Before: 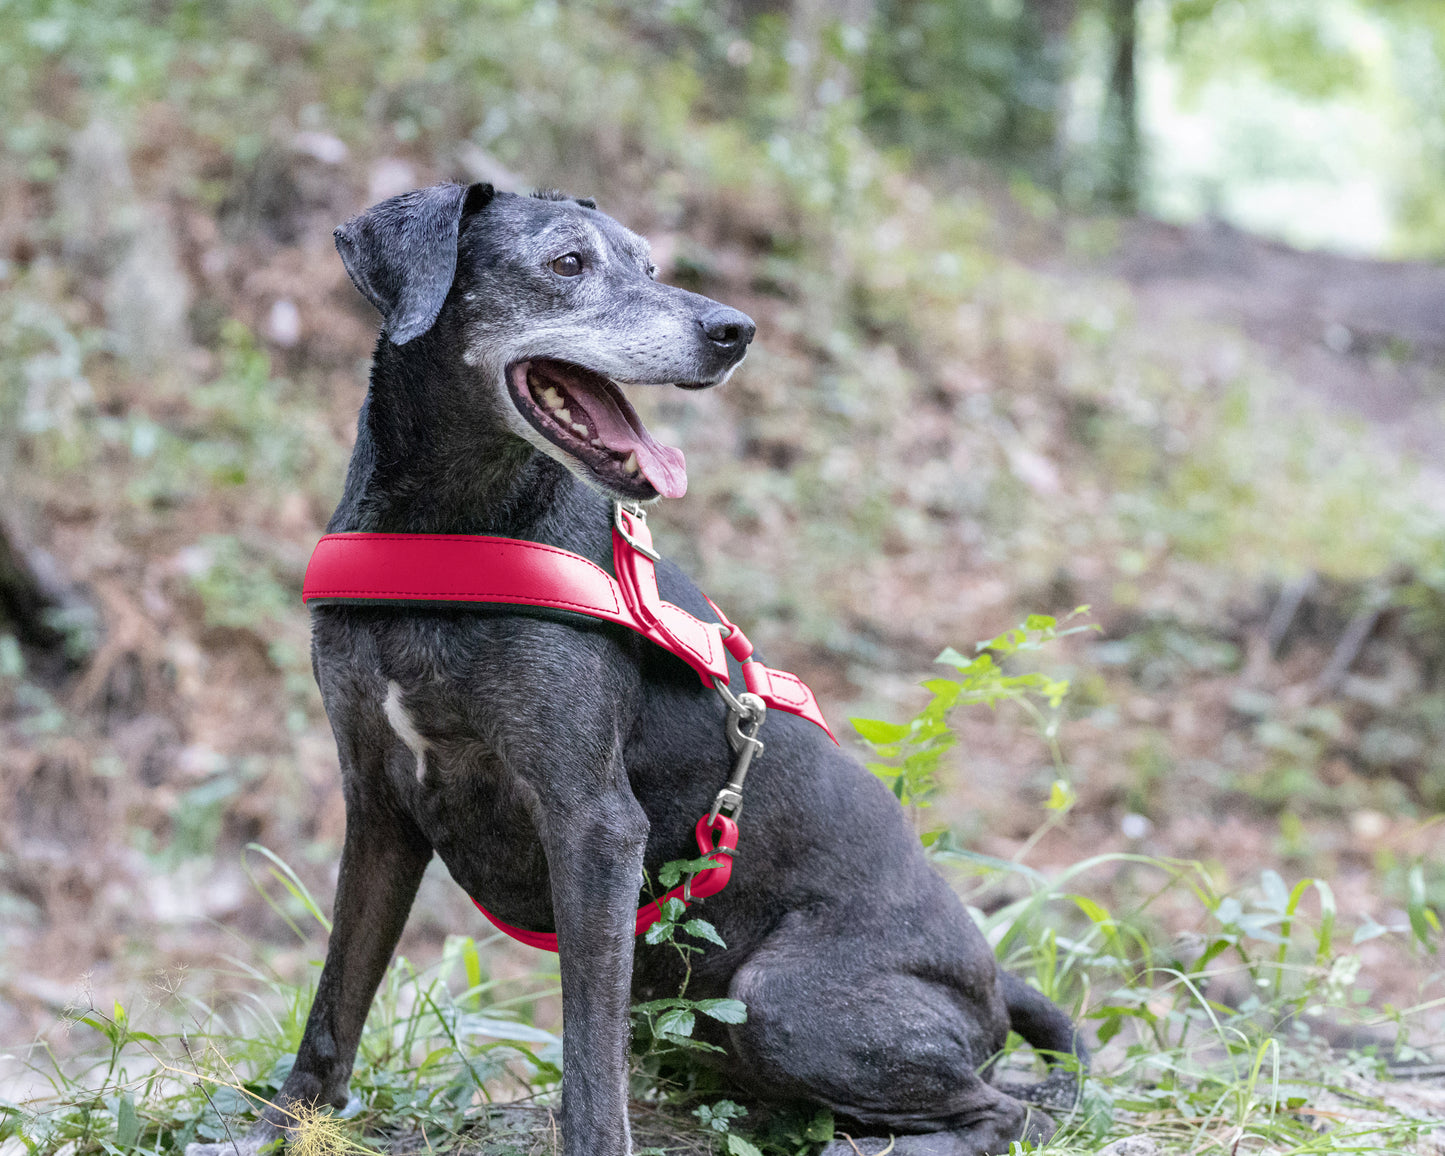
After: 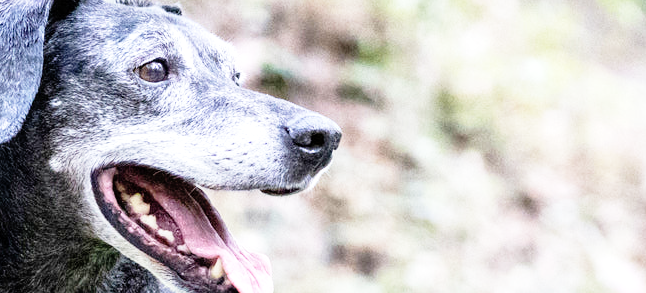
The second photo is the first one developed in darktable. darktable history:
crop: left 28.697%, top 16.848%, right 26.594%, bottom 57.796%
base curve: curves: ch0 [(0, 0) (0.012, 0.01) (0.073, 0.168) (0.31, 0.711) (0.645, 0.957) (1, 1)], preserve colors none
local contrast: highlights 100%, shadows 97%, detail 120%, midtone range 0.2
